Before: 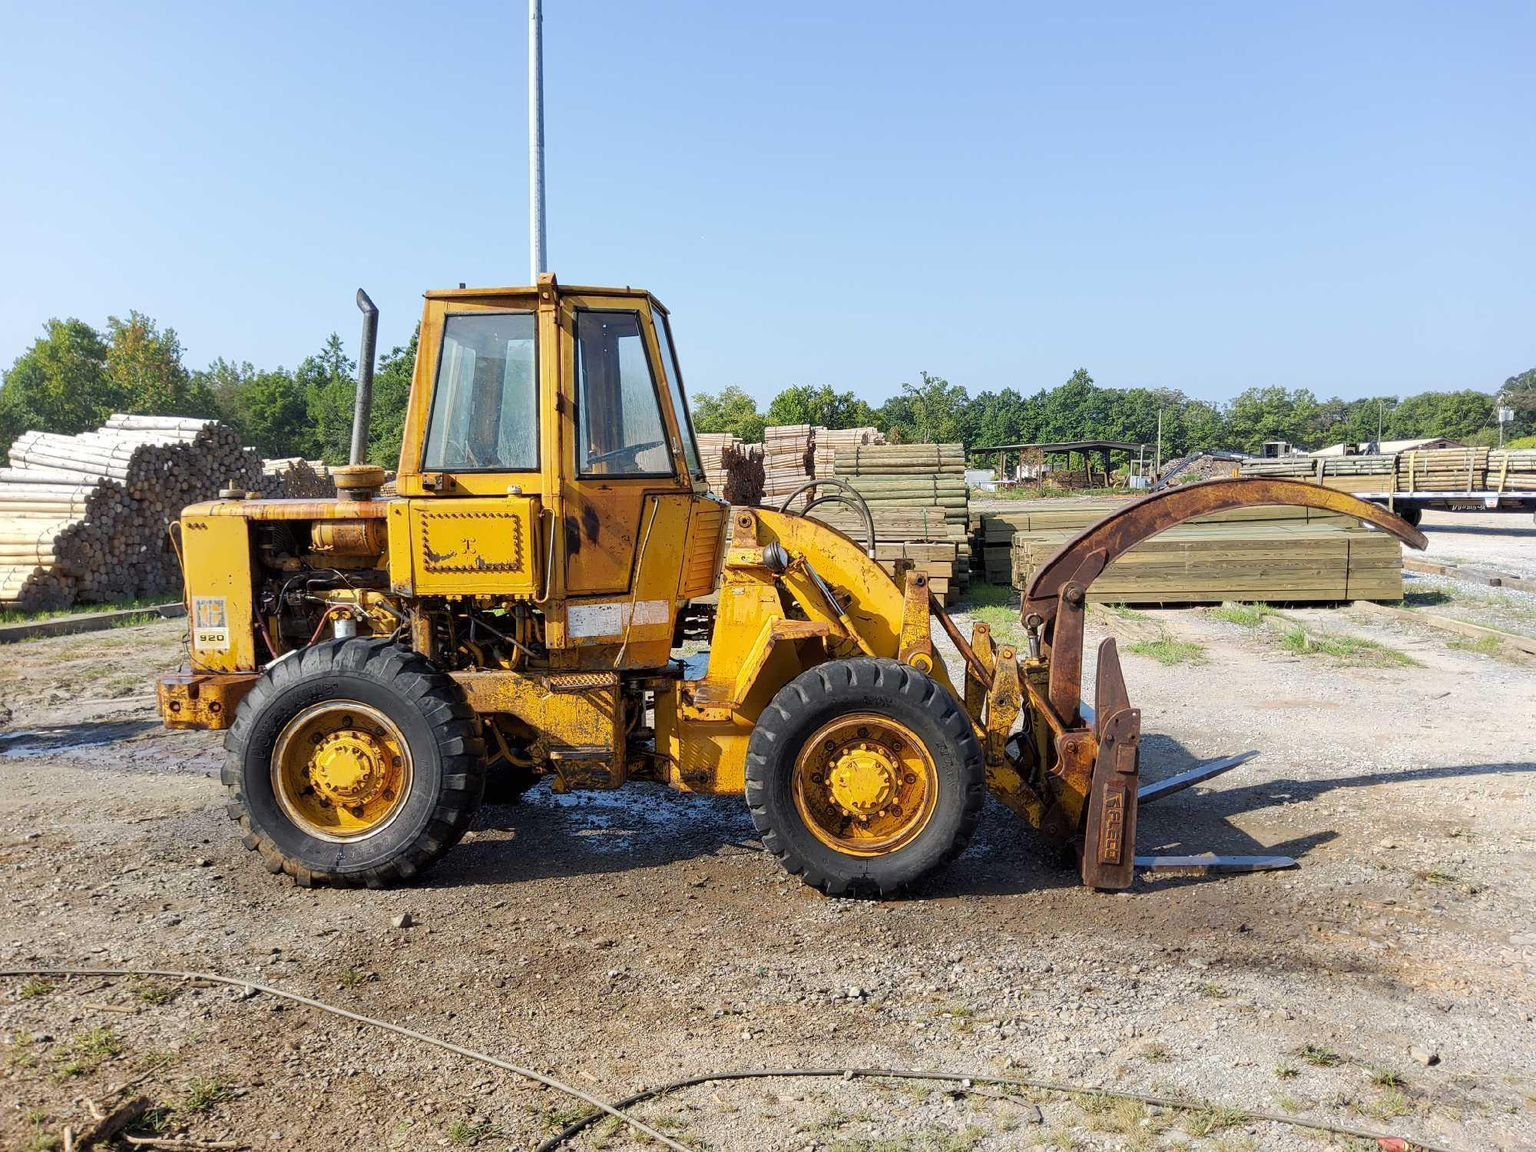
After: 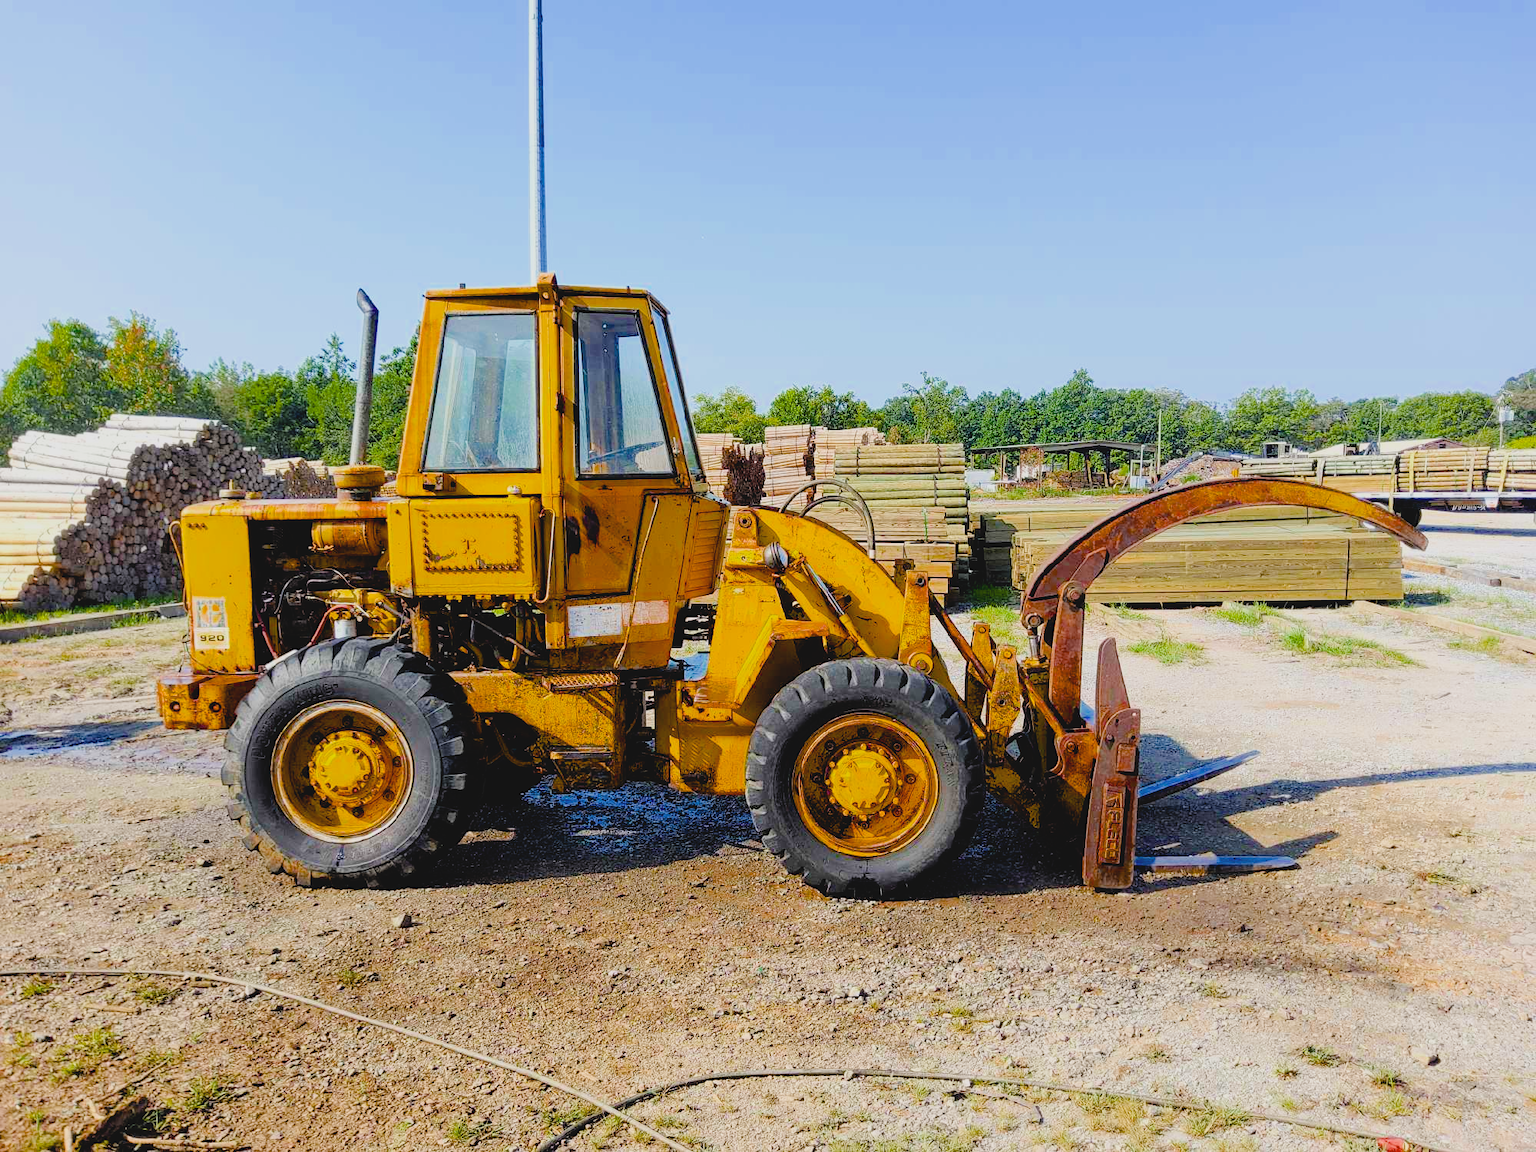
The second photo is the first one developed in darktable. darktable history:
filmic rgb: black relative exposure -7.9 EV, white relative exposure 4.11 EV, hardness 4.04, latitude 51.4%, contrast 1.009, shadows ↔ highlights balance 5.14%
tone equalizer: -8 EV -0.715 EV, -7 EV -0.677 EV, -6 EV -0.614 EV, -5 EV -0.376 EV, -3 EV 0.376 EV, -2 EV 0.6 EV, -1 EV 0.68 EV, +0 EV 0.748 EV
color balance rgb: perceptual saturation grading › global saturation 35.895%, perceptual saturation grading › shadows 36.178%, perceptual brilliance grading › mid-tones 9.833%, perceptual brilliance grading › shadows 15.566%, global vibrance 6.748%, saturation formula JzAzBz (2021)
contrast brightness saturation: contrast -0.126
